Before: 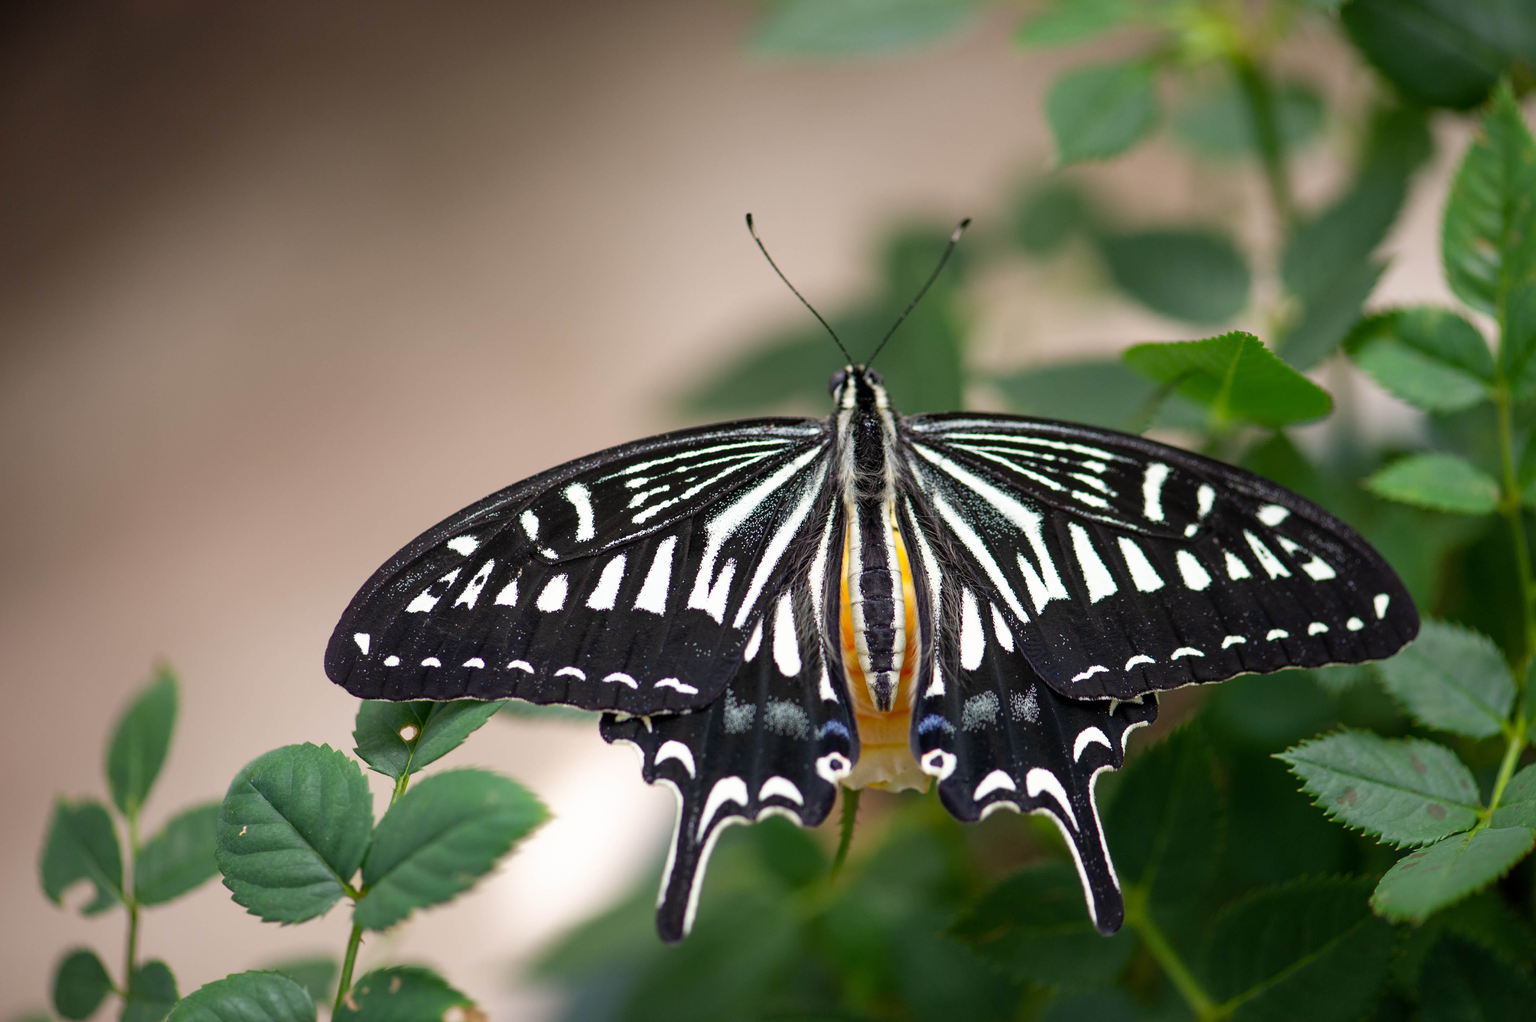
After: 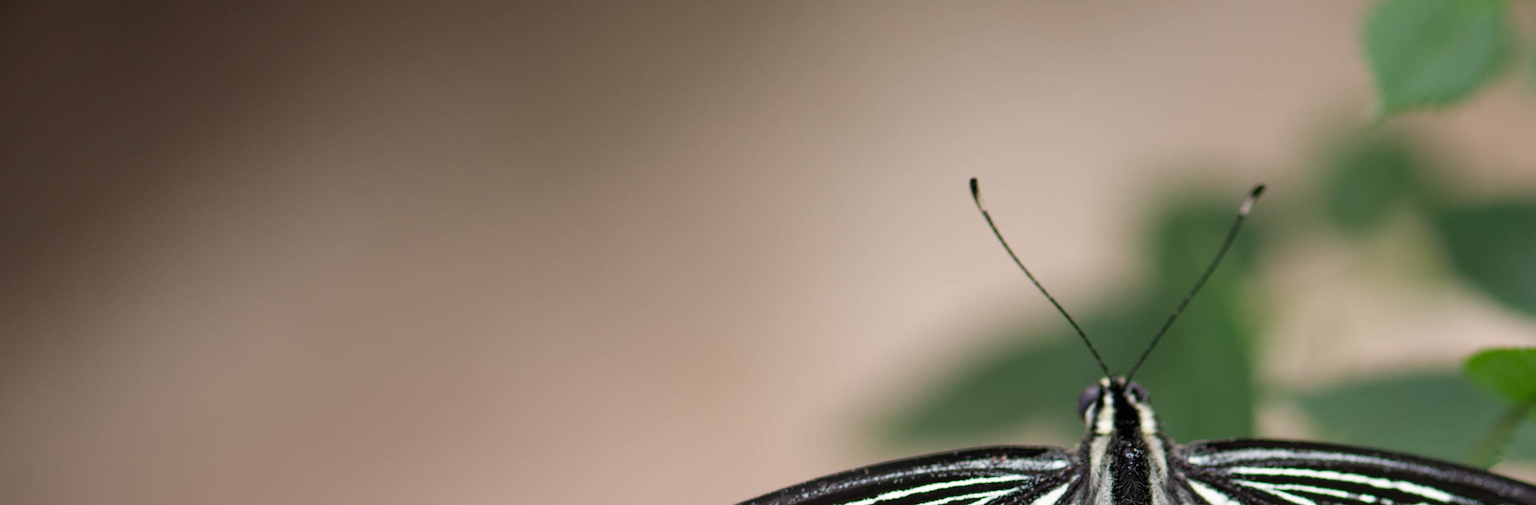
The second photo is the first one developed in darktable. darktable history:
crop: left 0.519%, top 7.64%, right 23.336%, bottom 54.674%
